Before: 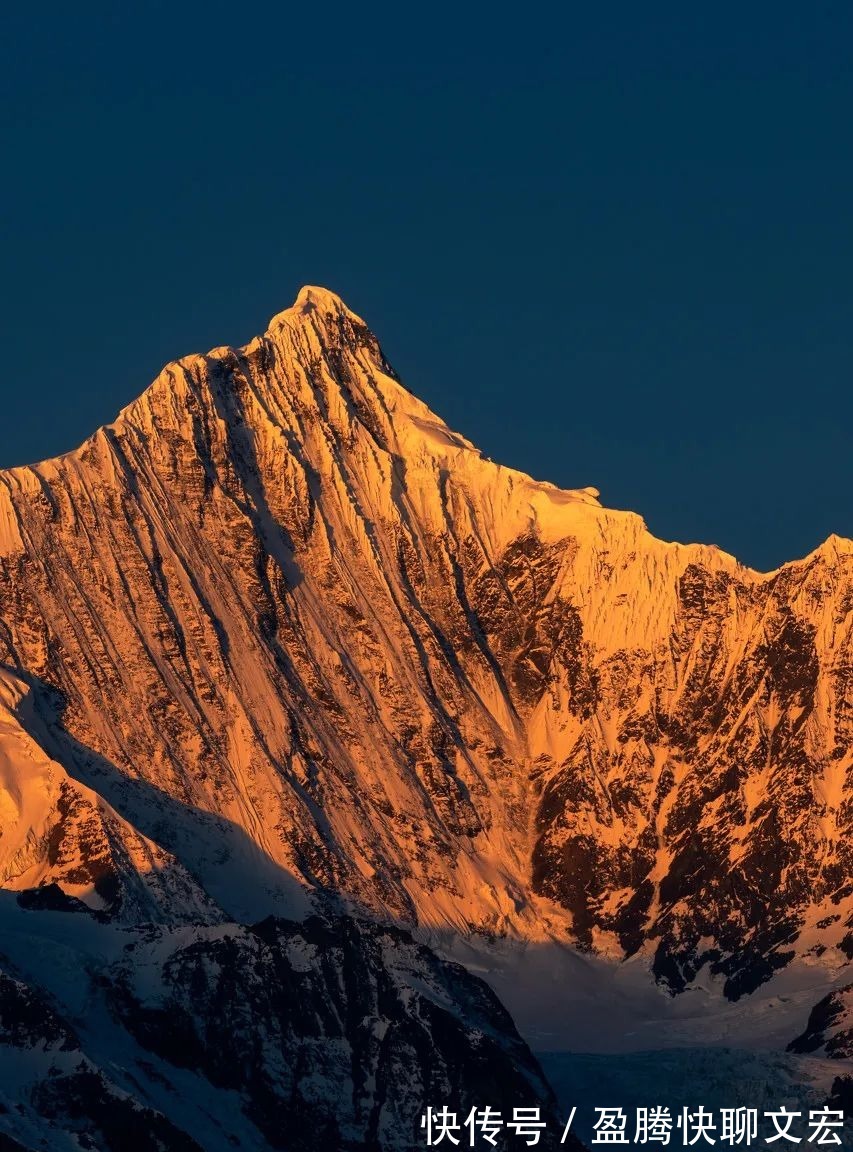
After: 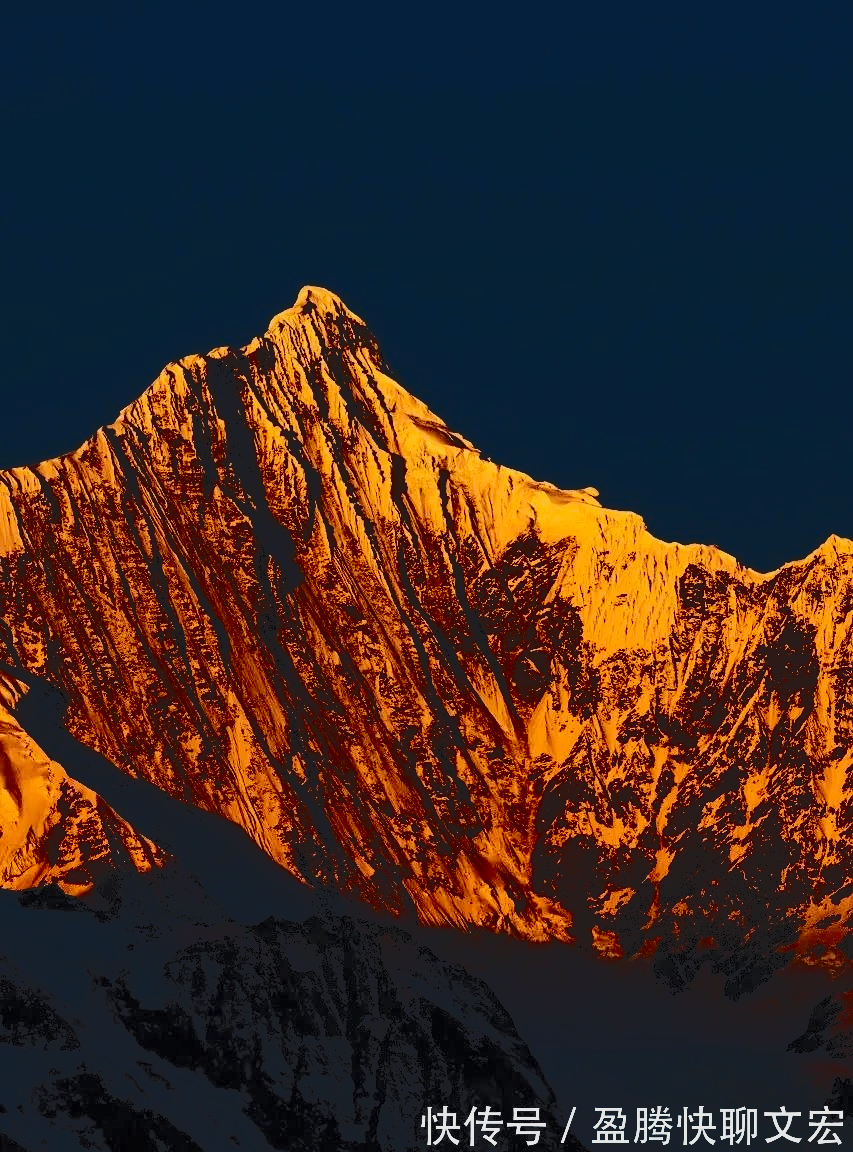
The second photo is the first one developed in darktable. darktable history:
exposure: exposure -1.489 EV, compensate highlight preservation false
contrast brightness saturation: contrast 0.199, brightness -0.112, saturation 0.102
base curve: curves: ch0 [(0, 0) (0.028, 0.03) (0.105, 0.232) (0.387, 0.748) (0.754, 0.968) (1, 1)], preserve colors none
tone curve: curves: ch0 [(0, 0) (0.003, 0.117) (0.011, 0.115) (0.025, 0.116) (0.044, 0.116) (0.069, 0.112) (0.1, 0.113) (0.136, 0.127) (0.177, 0.148) (0.224, 0.191) (0.277, 0.249) (0.335, 0.363) (0.399, 0.479) (0.468, 0.589) (0.543, 0.664) (0.623, 0.733) (0.709, 0.799) (0.801, 0.852) (0.898, 0.914) (1, 1)], color space Lab, independent channels, preserve colors none
